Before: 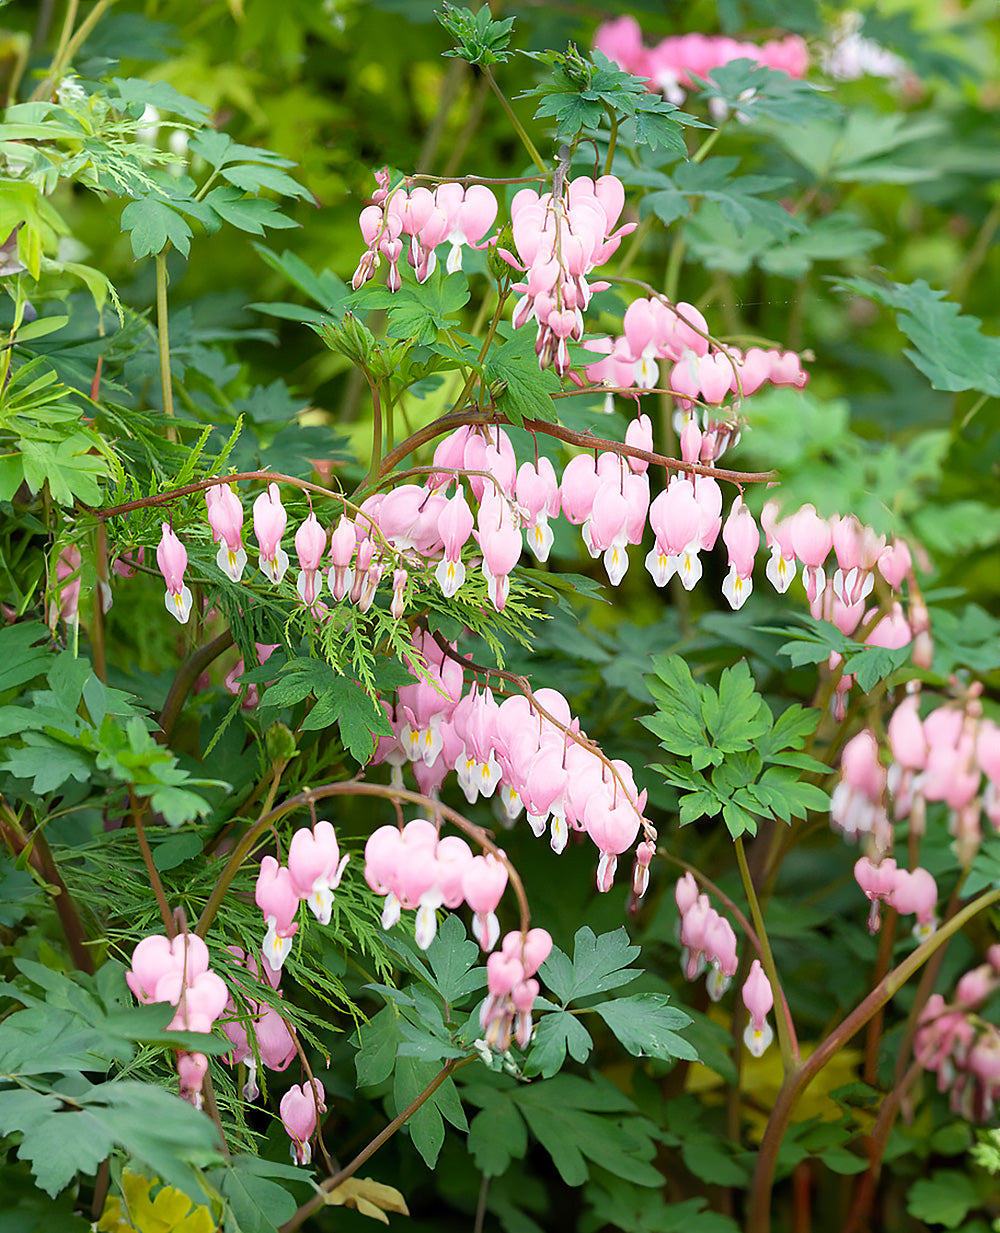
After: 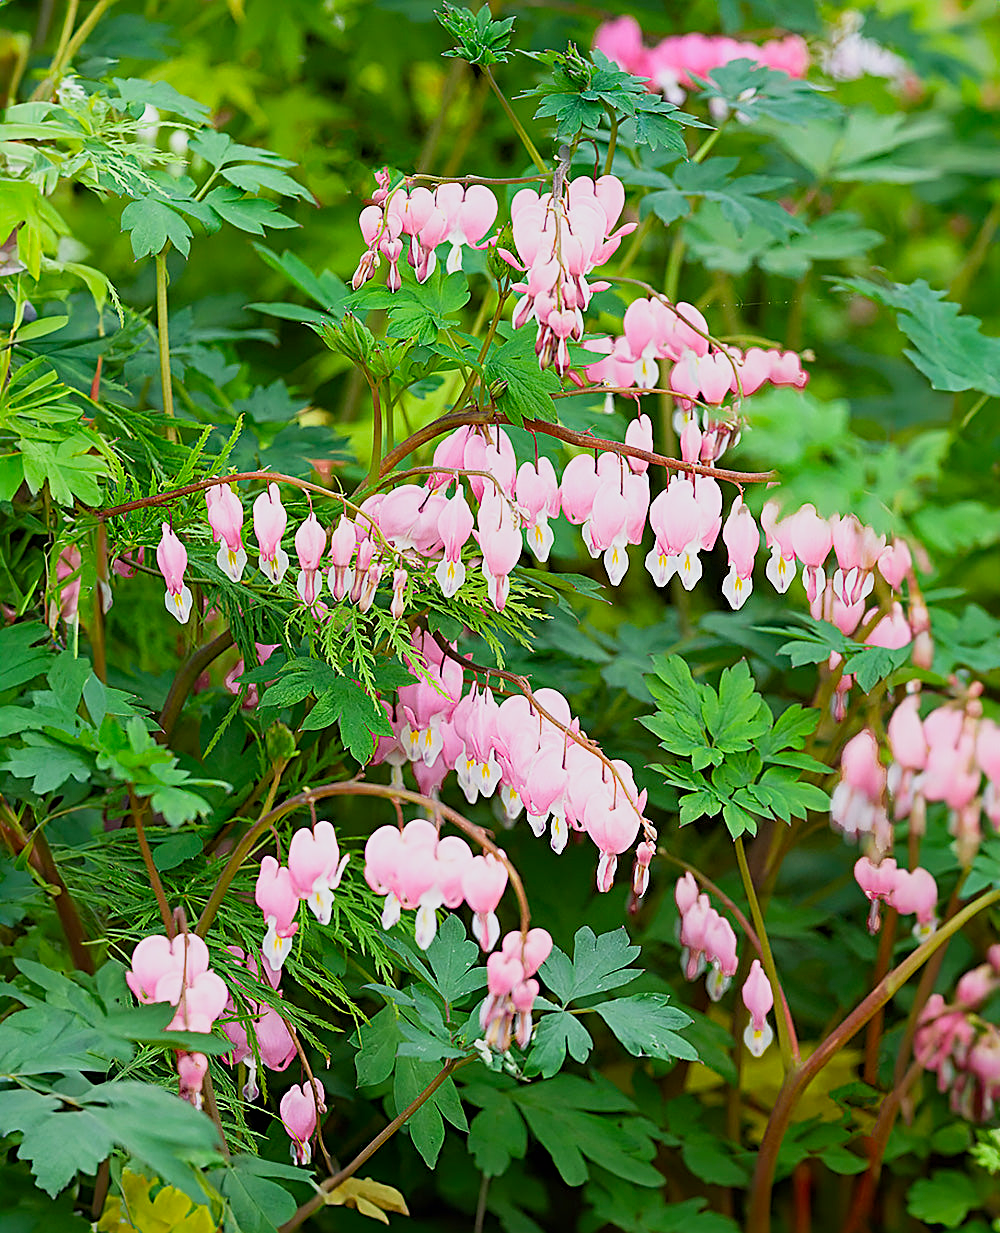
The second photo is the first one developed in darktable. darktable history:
white balance: emerald 1
sharpen: radius 3.119
sigmoid: contrast 1.22, skew 0.65
color correction: saturation 1.32
